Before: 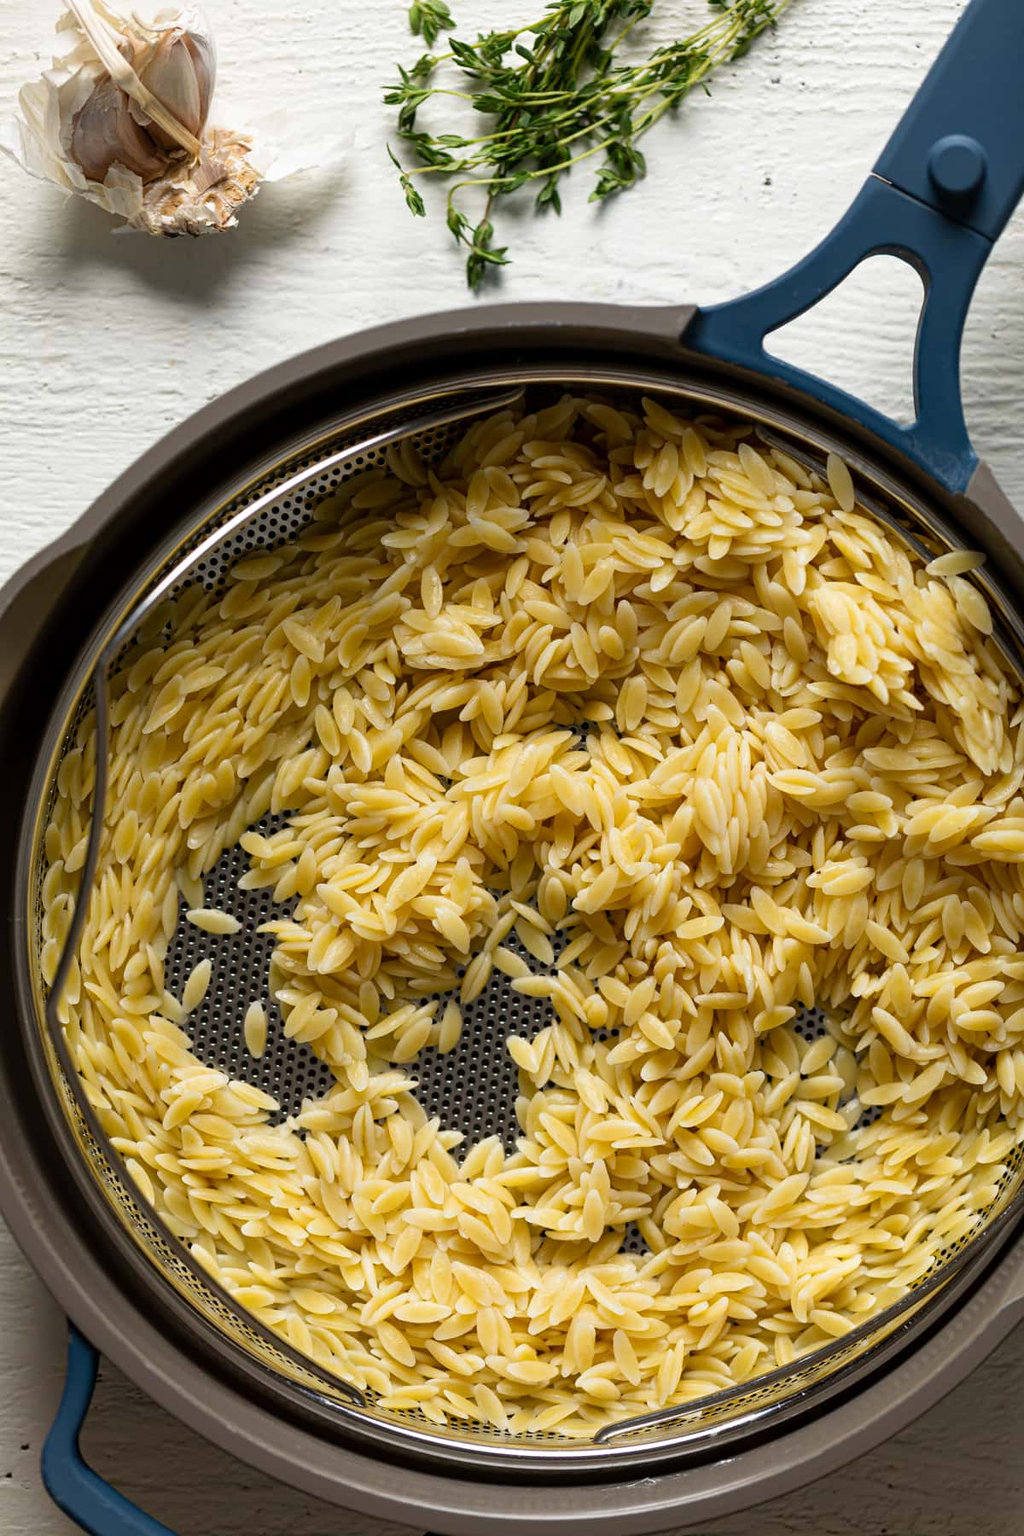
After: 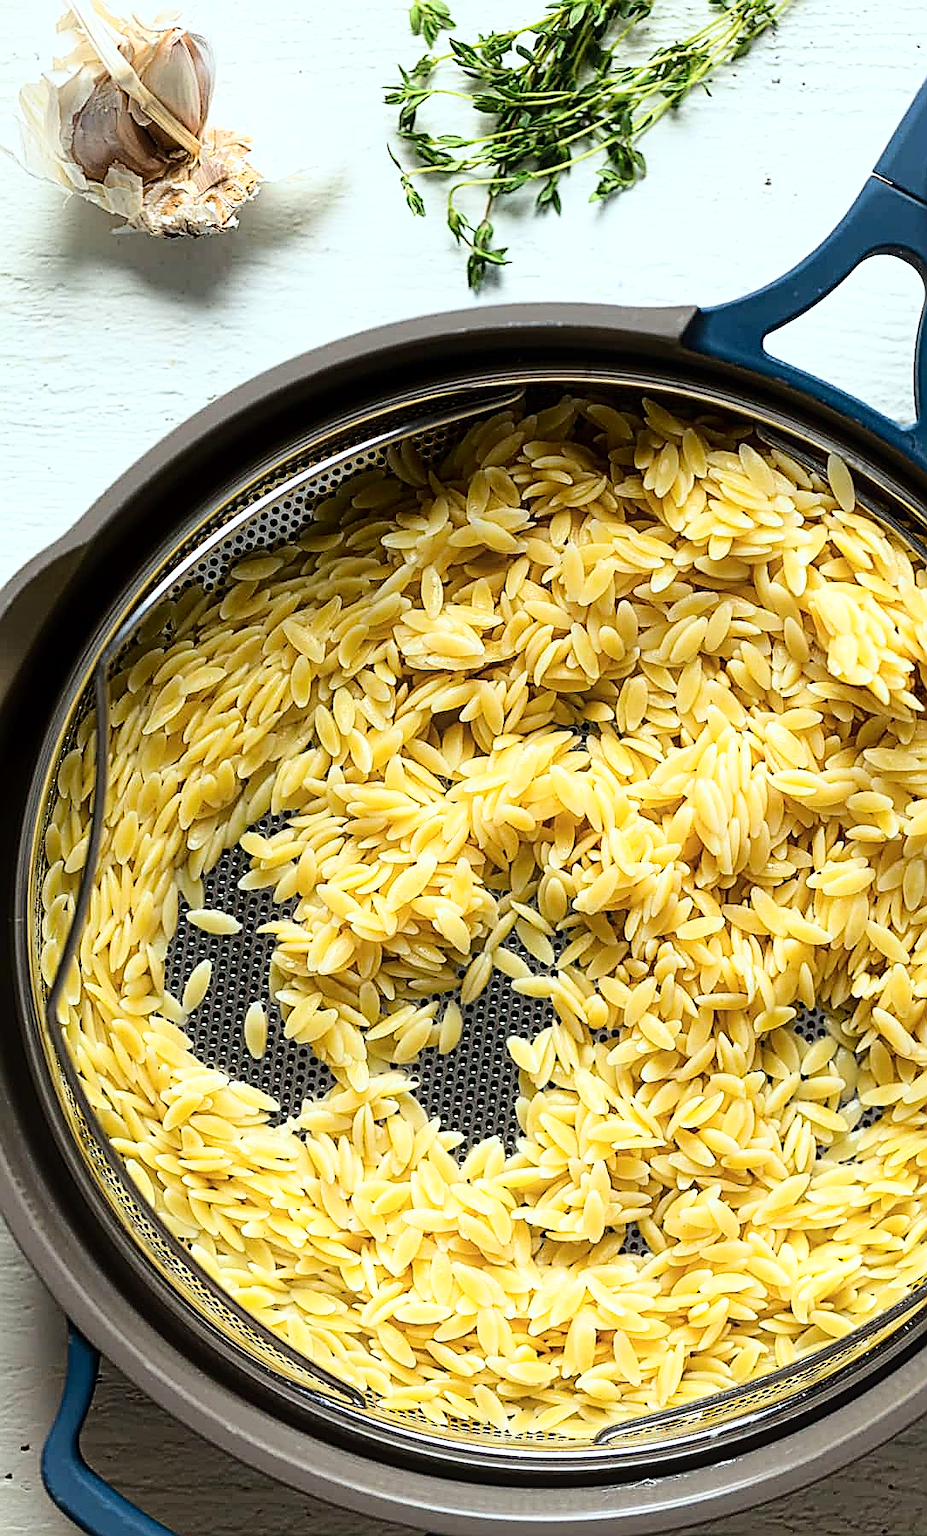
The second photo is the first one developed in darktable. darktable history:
color calibration: illuminant Planckian (black body), adaptation linear Bradford (ICC v4), x 0.361, y 0.366, temperature 4488.56 K
crop: right 9.497%, bottom 0.032%
contrast equalizer: y [[0.5, 0.488, 0.462, 0.461, 0.491, 0.5], [0.5 ×6], [0.5 ×6], [0 ×6], [0 ×6]]
local contrast: highlights 104%, shadows 100%, detail 119%, midtone range 0.2
contrast brightness saturation: contrast 0.079, saturation 0.022
sharpen: radius 1.642, amount 1.281
base curve: curves: ch0 [(0, 0) (0.028, 0.03) (0.121, 0.232) (0.46, 0.748) (0.859, 0.968) (1, 1)]
